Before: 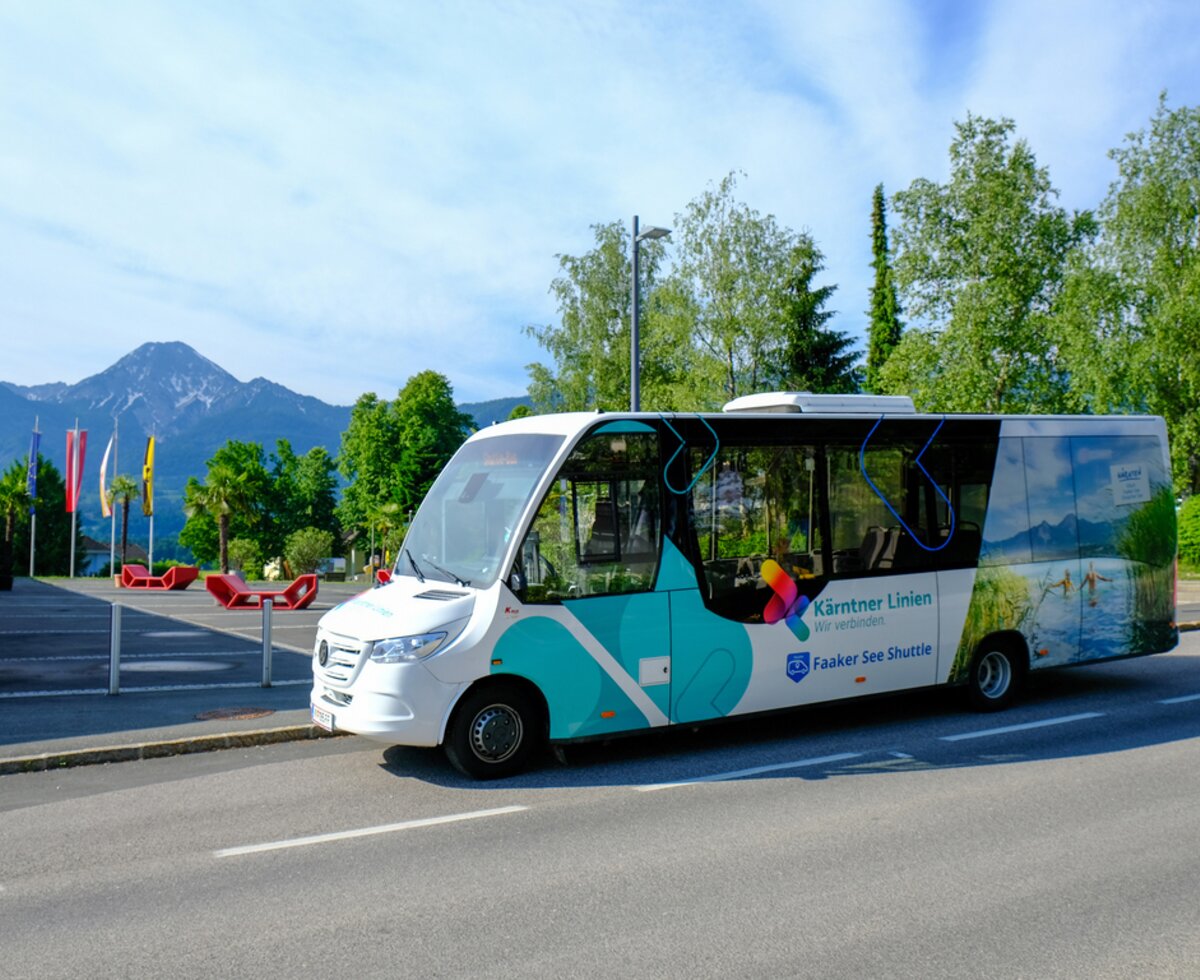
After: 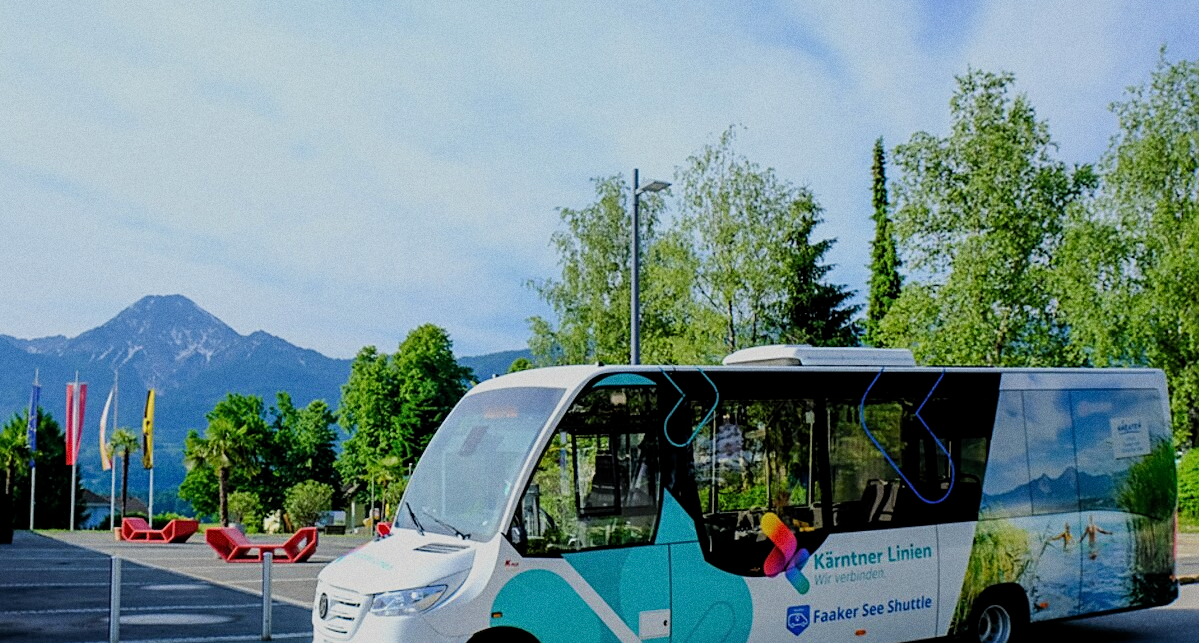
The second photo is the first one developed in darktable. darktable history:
sharpen: on, module defaults
grain: coarseness 22.88 ISO
crop and rotate: top 4.848%, bottom 29.503%
filmic rgb: black relative exposure -8.79 EV, white relative exposure 4.98 EV, threshold 3 EV, target black luminance 0%, hardness 3.77, latitude 66.33%, contrast 0.822, shadows ↔ highlights balance 20%, color science v5 (2021), contrast in shadows safe, contrast in highlights safe, enable highlight reconstruction true
tone equalizer: -8 EV -0.417 EV, -7 EV -0.389 EV, -6 EV -0.333 EV, -5 EV -0.222 EV, -3 EV 0.222 EV, -2 EV 0.333 EV, -1 EV 0.389 EV, +0 EV 0.417 EV, edges refinement/feathering 500, mask exposure compensation -1.57 EV, preserve details no
